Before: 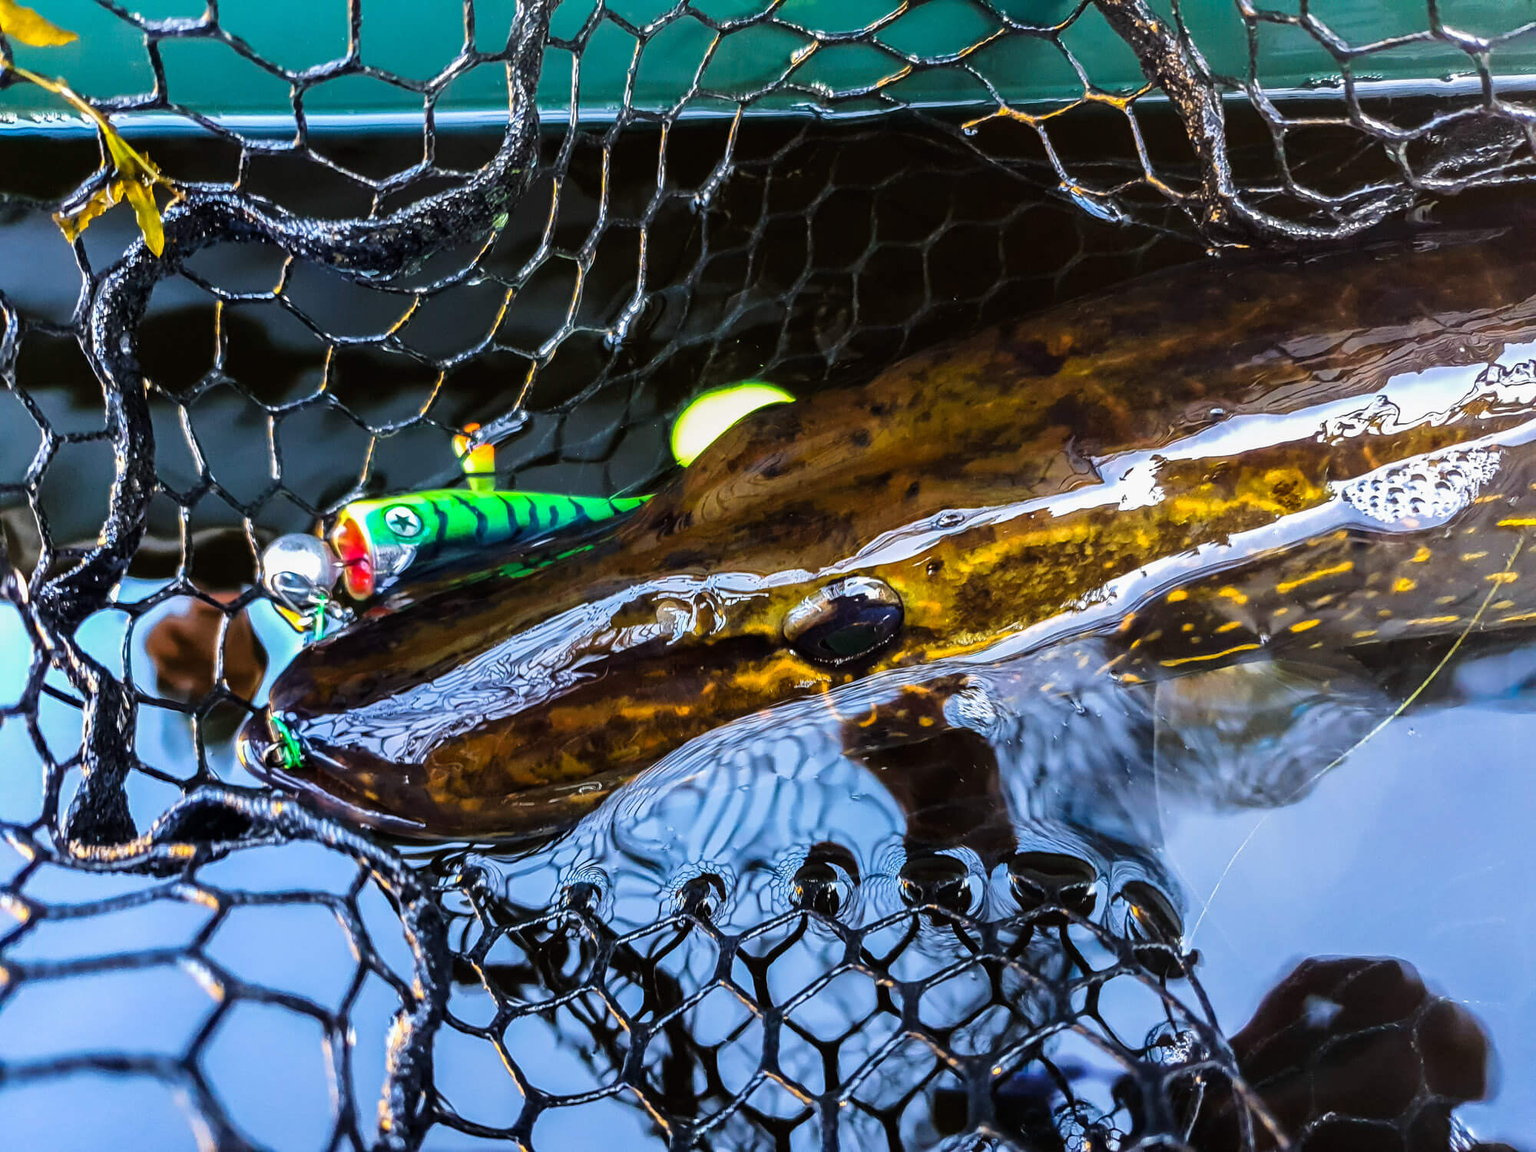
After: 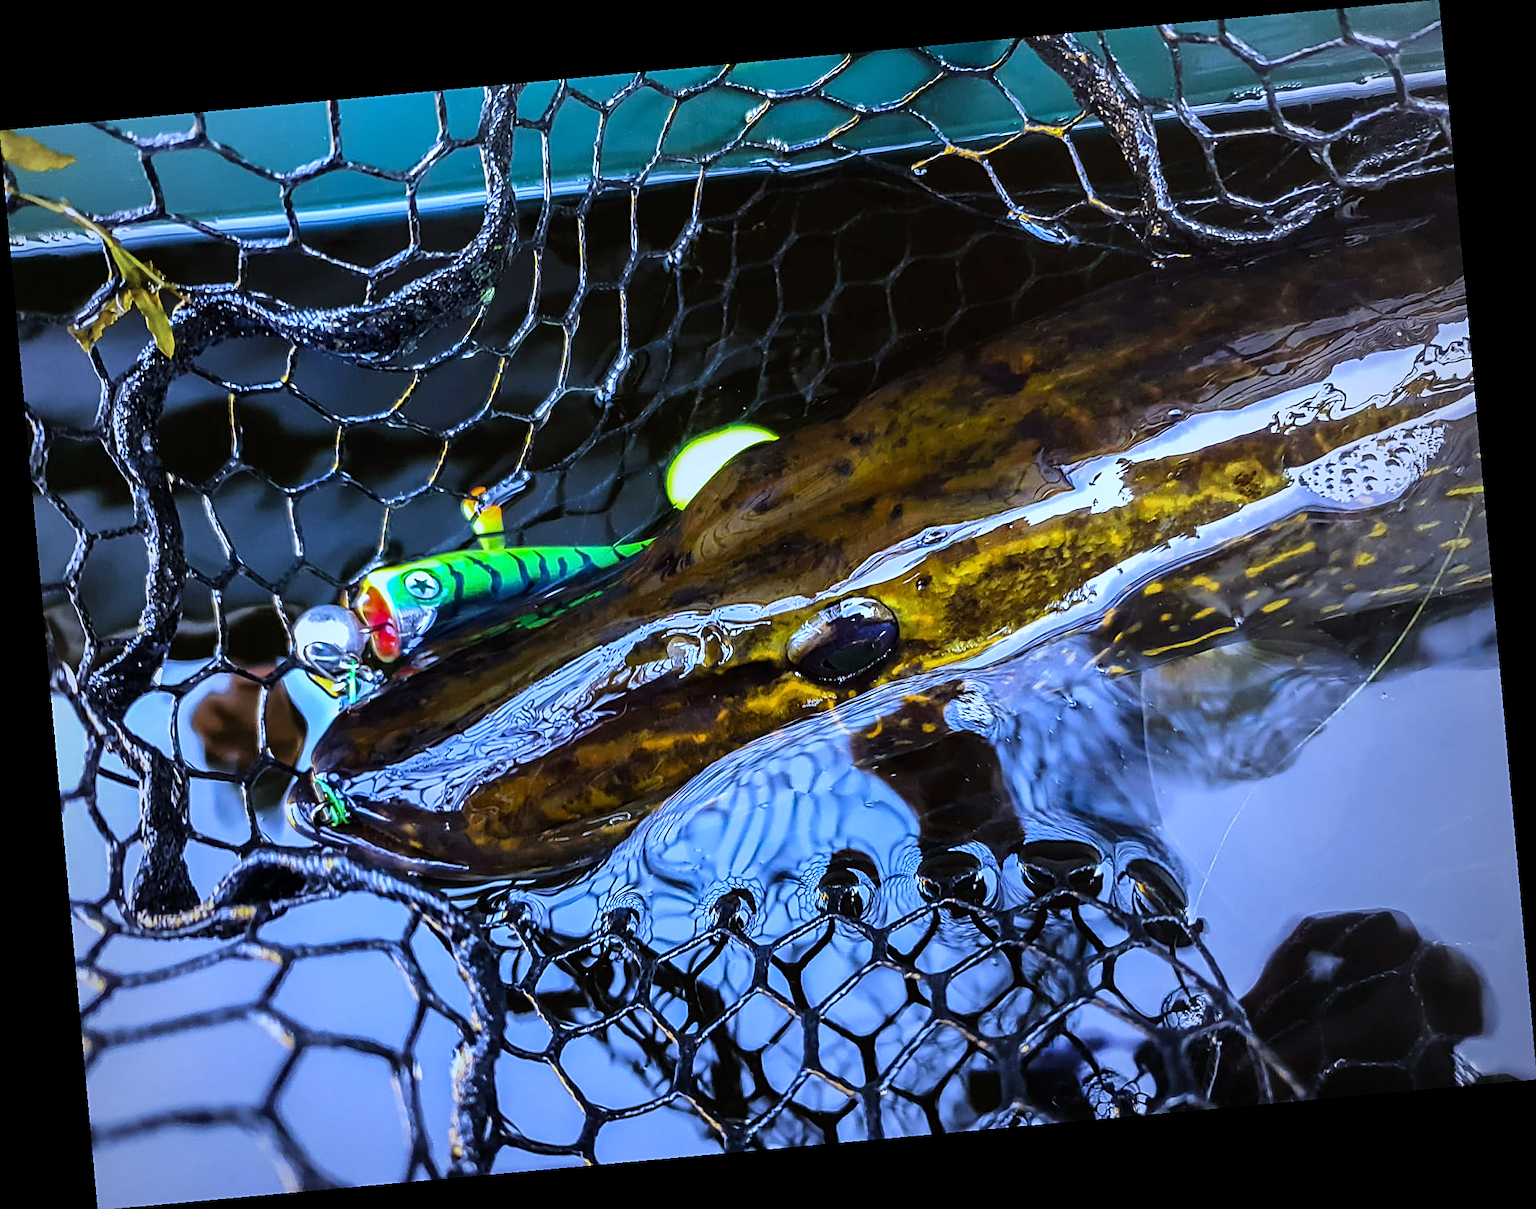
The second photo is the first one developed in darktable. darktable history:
white balance: red 0.871, blue 1.249
sharpen: on, module defaults
vignetting: fall-off start 72.14%, fall-off radius 108.07%, brightness -0.713, saturation -0.488, center (-0.054, -0.359), width/height ratio 0.729
rotate and perspective: rotation -5.2°, automatic cropping off
